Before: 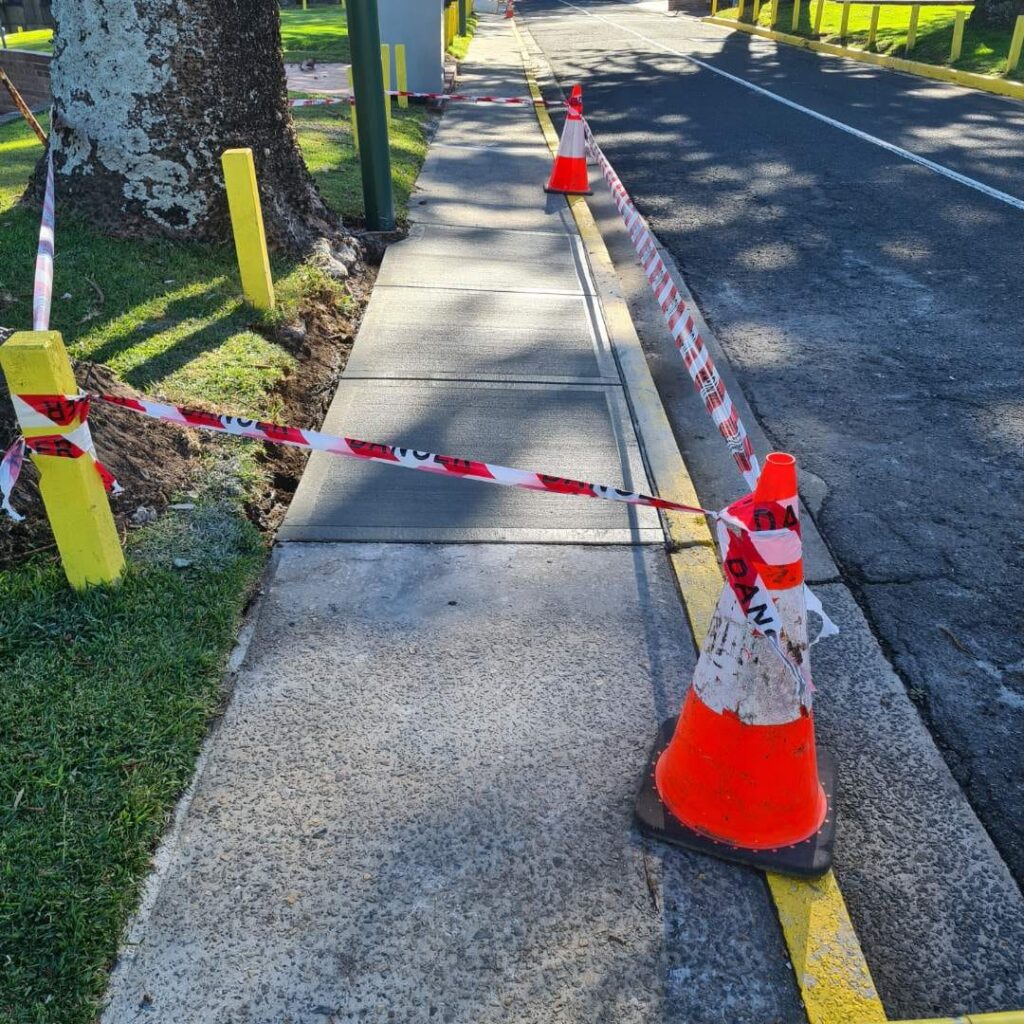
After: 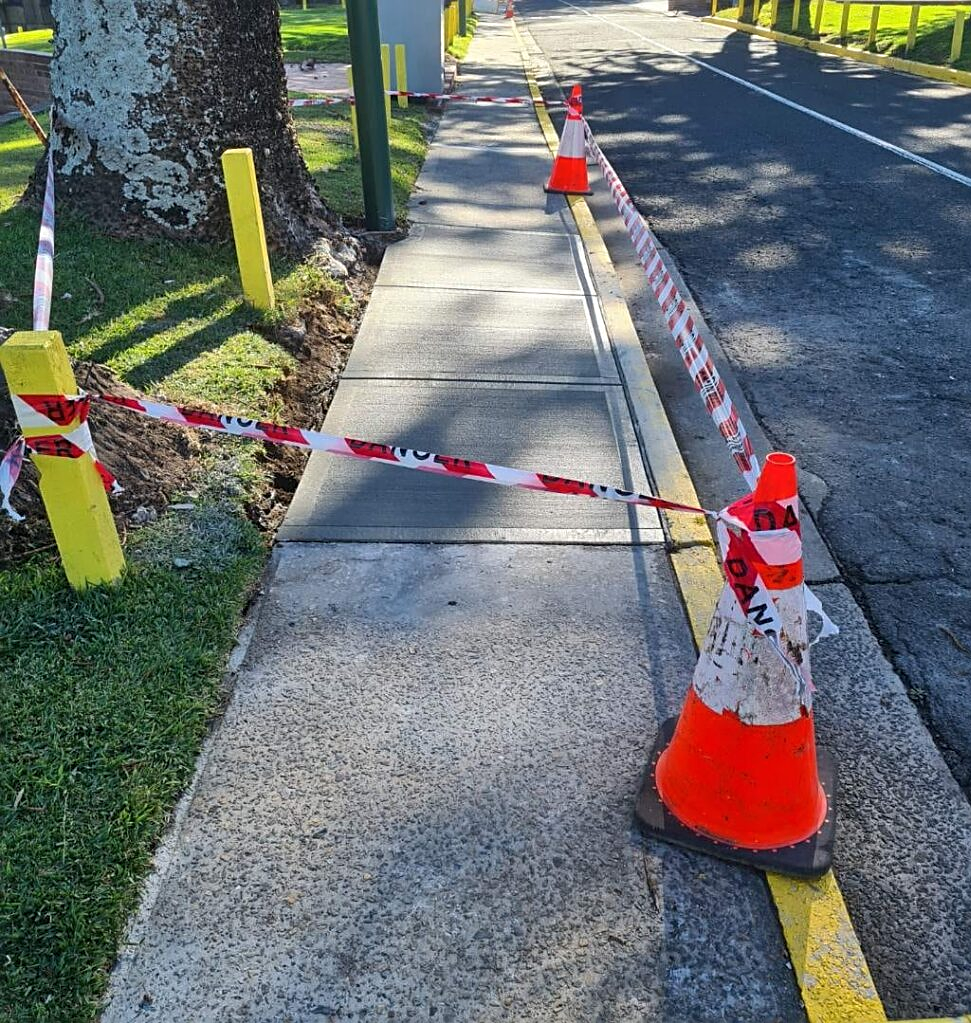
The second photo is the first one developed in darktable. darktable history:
bloom: size 13.65%, threshold 98.39%, strength 4.82%
sharpen: on, module defaults
crop and rotate: right 5.167%
